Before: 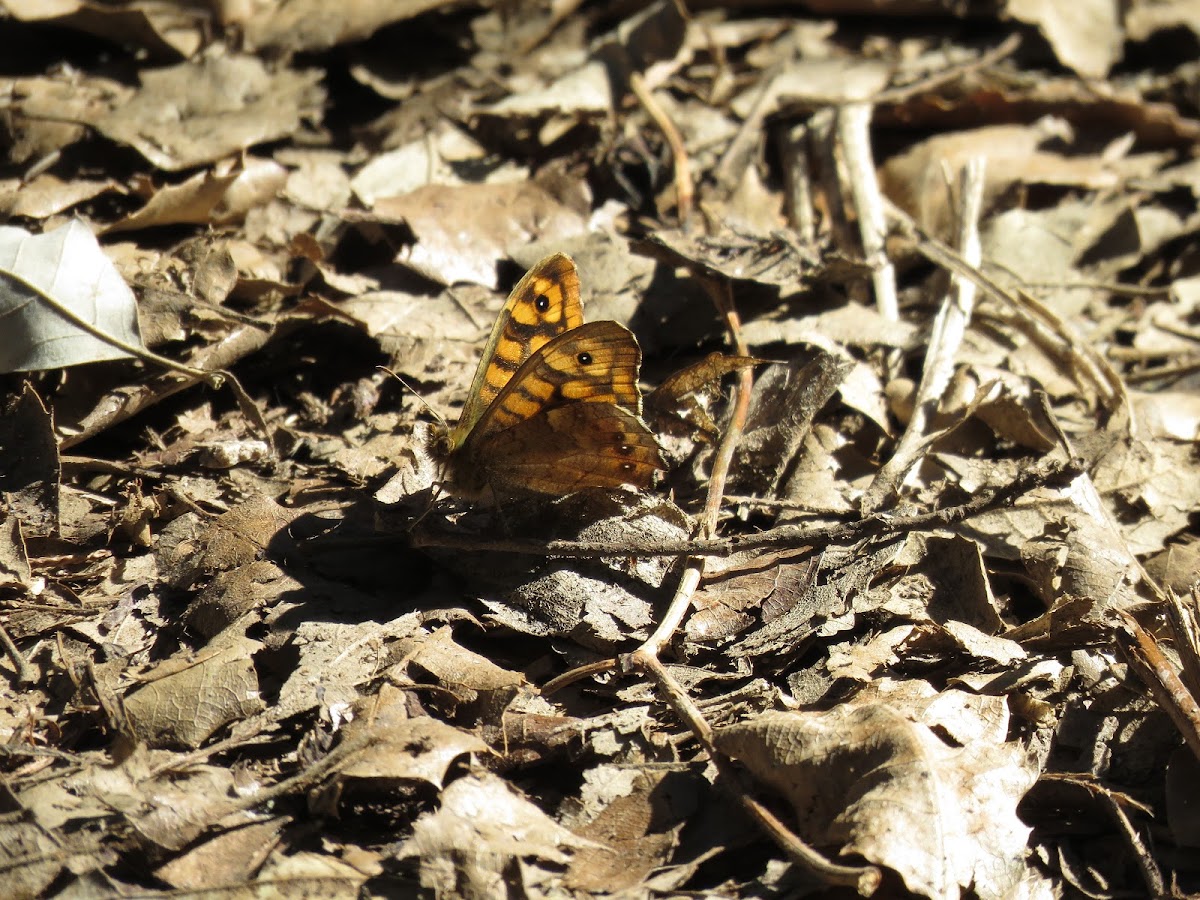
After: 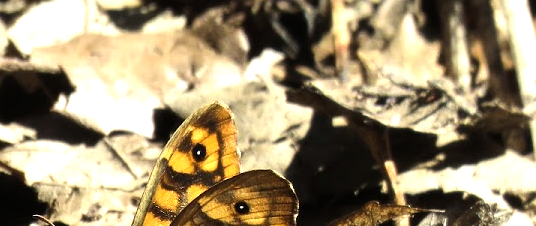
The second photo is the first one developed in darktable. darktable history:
crop: left 28.64%, top 16.832%, right 26.637%, bottom 58.055%
tone equalizer: -8 EV -0.75 EV, -7 EV -0.7 EV, -6 EV -0.6 EV, -5 EV -0.4 EV, -3 EV 0.4 EV, -2 EV 0.6 EV, -1 EV 0.7 EV, +0 EV 0.75 EV, edges refinement/feathering 500, mask exposure compensation -1.57 EV, preserve details no
white balance: red 1, blue 1
